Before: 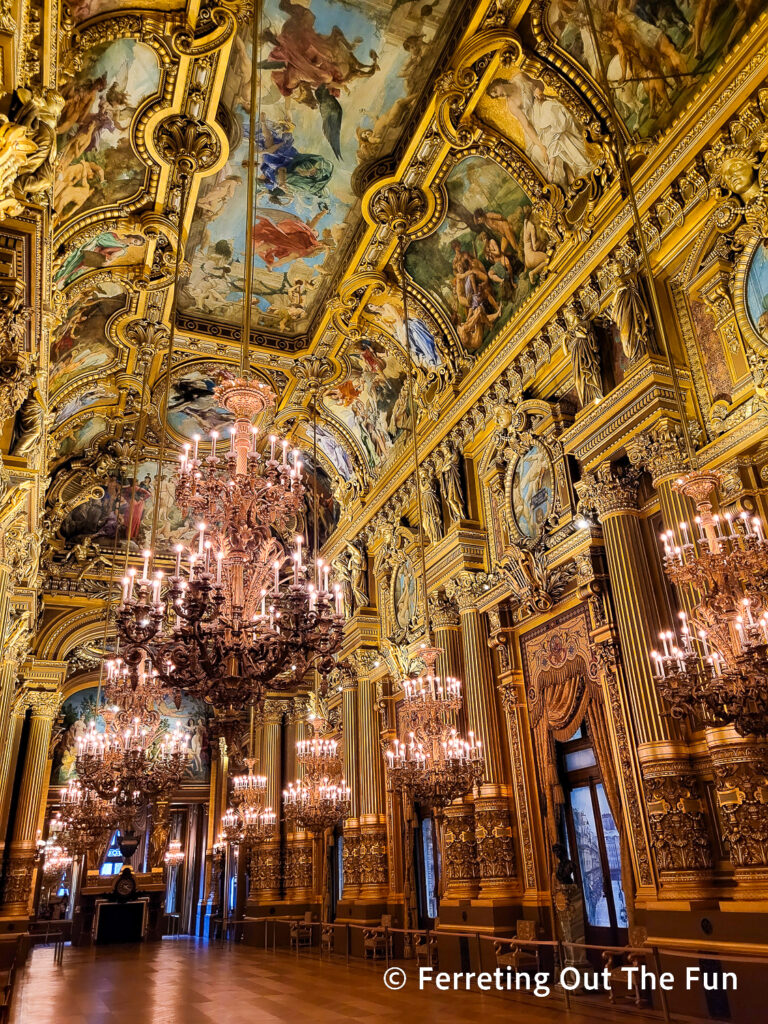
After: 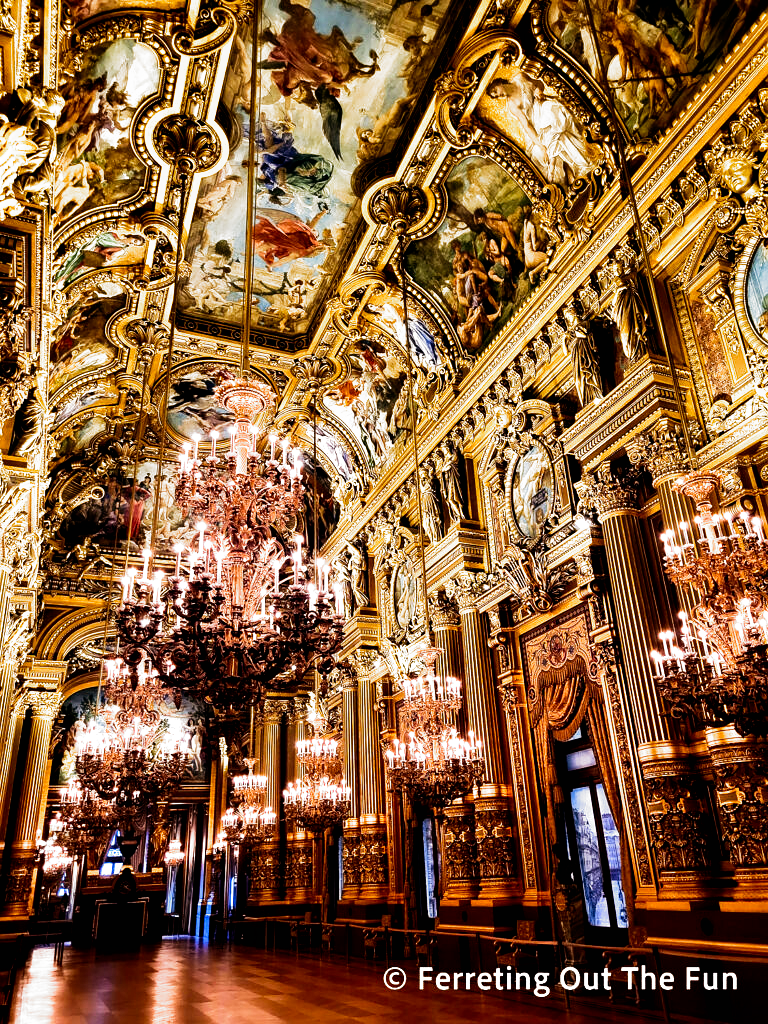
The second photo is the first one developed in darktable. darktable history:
color balance: lift [0.998, 0.998, 1.001, 1.002], gamma [0.995, 1.025, 0.992, 0.975], gain [0.995, 1.02, 0.997, 0.98]
filmic rgb: black relative exposure -8.2 EV, white relative exposure 2.2 EV, threshold 3 EV, hardness 7.11, latitude 75%, contrast 1.325, highlights saturation mix -2%, shadows ↔ highlights balance 30%, preserve chrominance no, color science v5 (2021), contrast in shadows safe, contrast in highlights safe, enable highlight reconstruction true
tone equalizer: -8 EV -0.75 EV, -7 EV -0.7 EV, -6 EV -0.6 EV, -5 EV -0.4 EV, -3 EV 0.4 EV, -2 EV 0.6 EV, -1 EV 0.7 EV, +0 EV 0.75 EV, edges refinement/feathering 500, mask exposure compensation -1.57 EV, preserve details no
